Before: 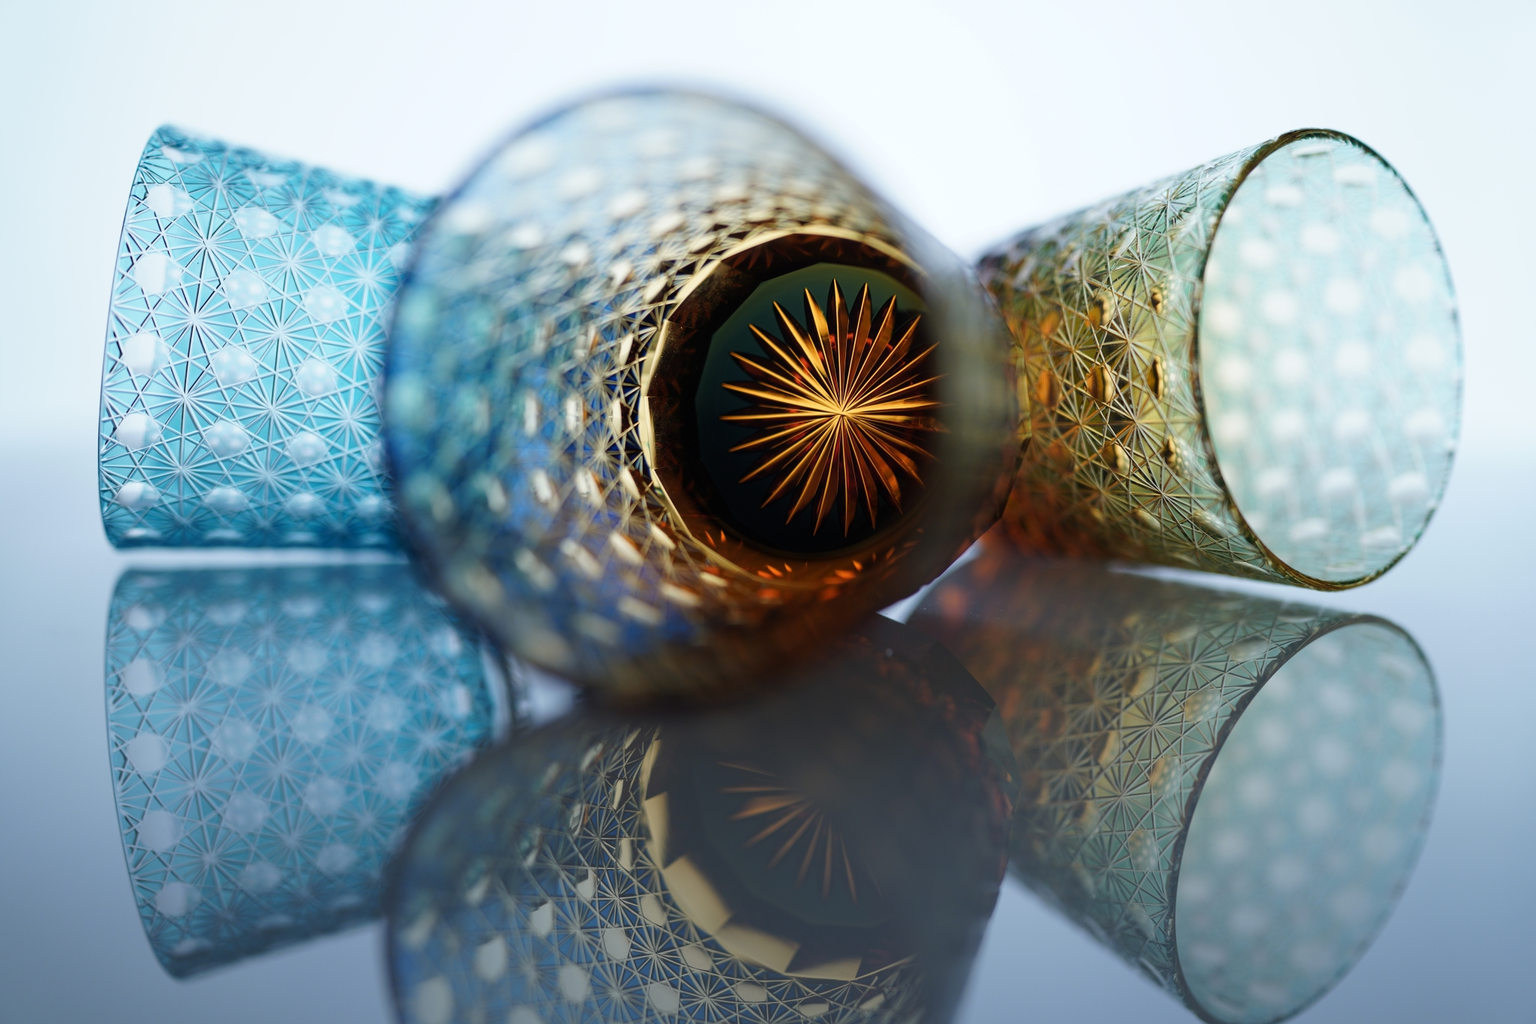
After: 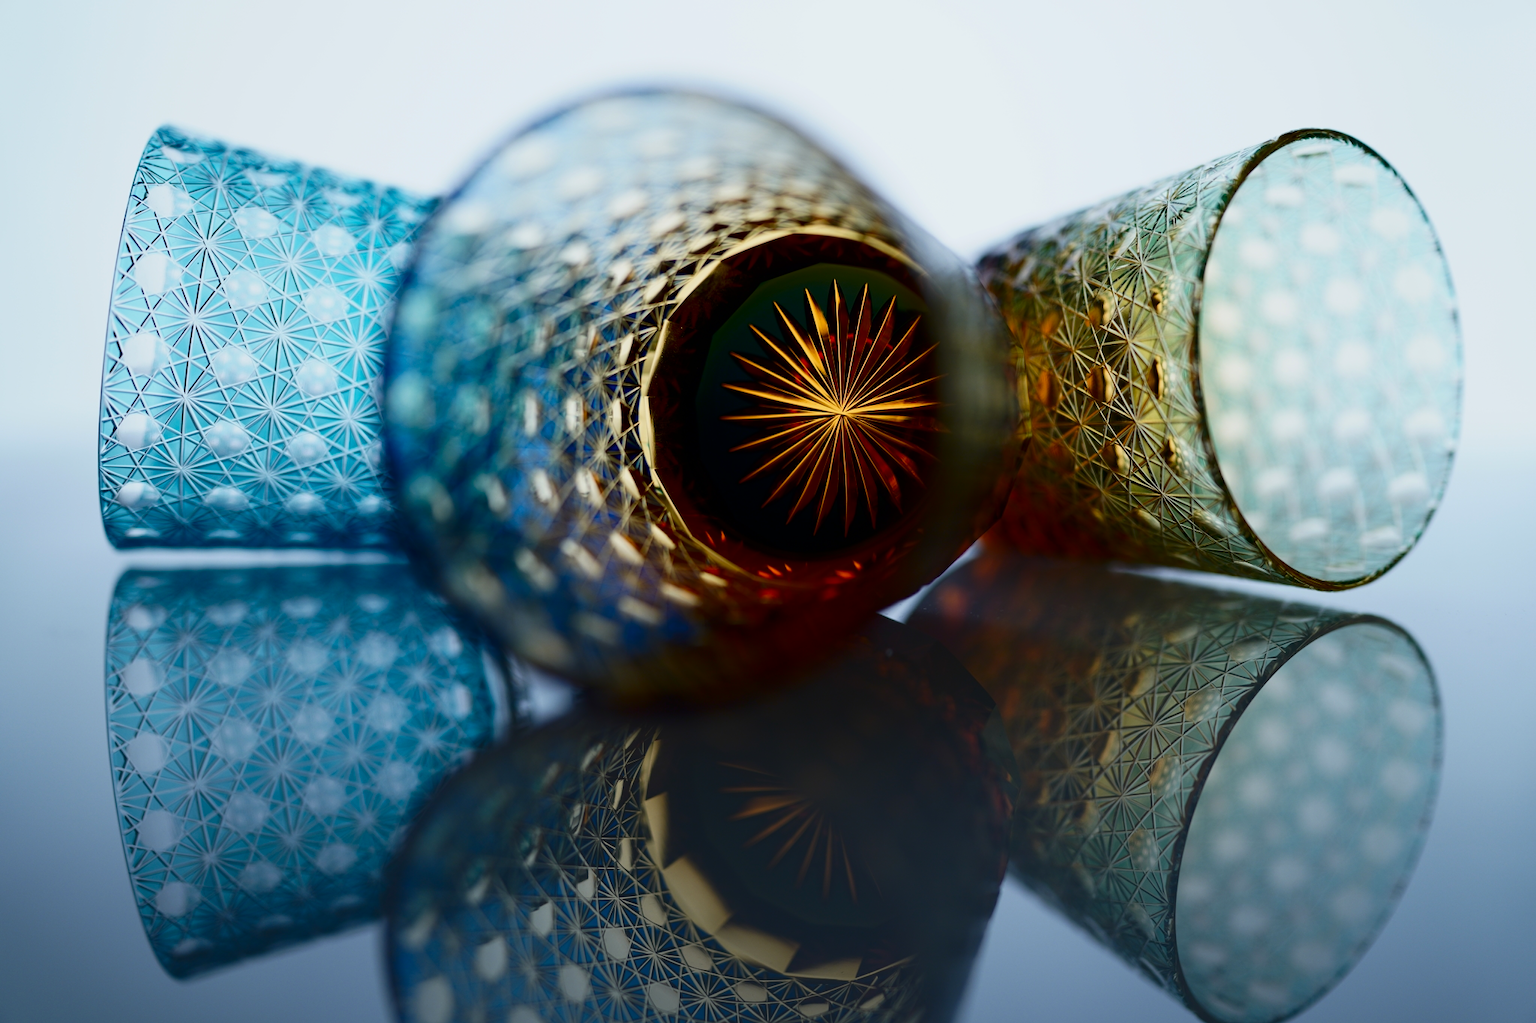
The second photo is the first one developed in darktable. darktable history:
exposure: exposure -0.293 EV, compensate highlight preservation false
contrast brightness saturation: contrast 0.21, brightness -0.11, saturation 0.21
